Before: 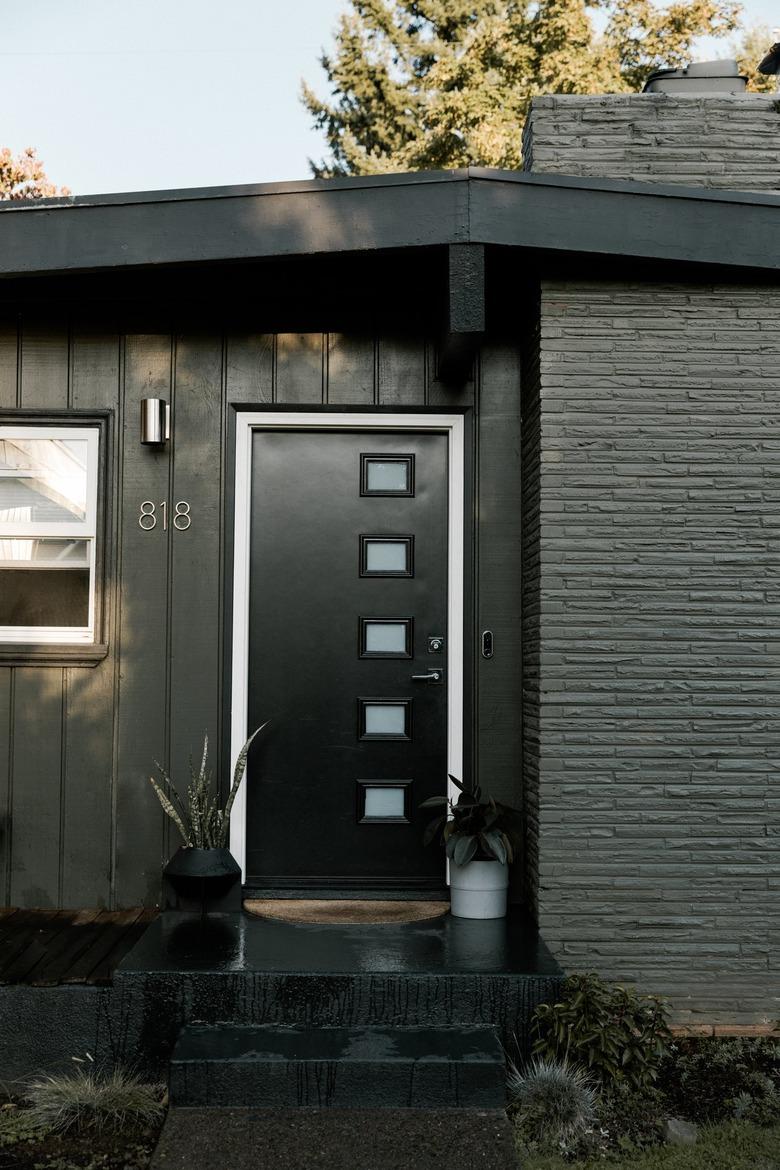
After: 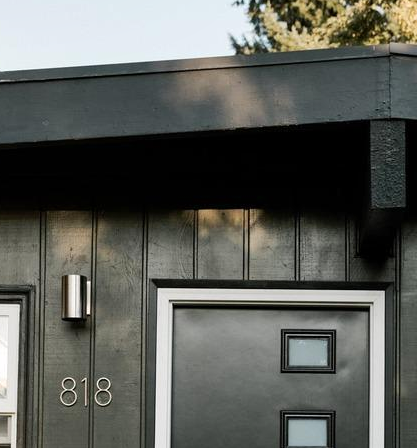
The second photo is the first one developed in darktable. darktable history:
crop: left 10.232%, top 10.633%, right 36.201%, bottom 51.076%
shadows and highlights: highlights color adjustment 53.64%, low approximation 0.01, soften with gaussian
